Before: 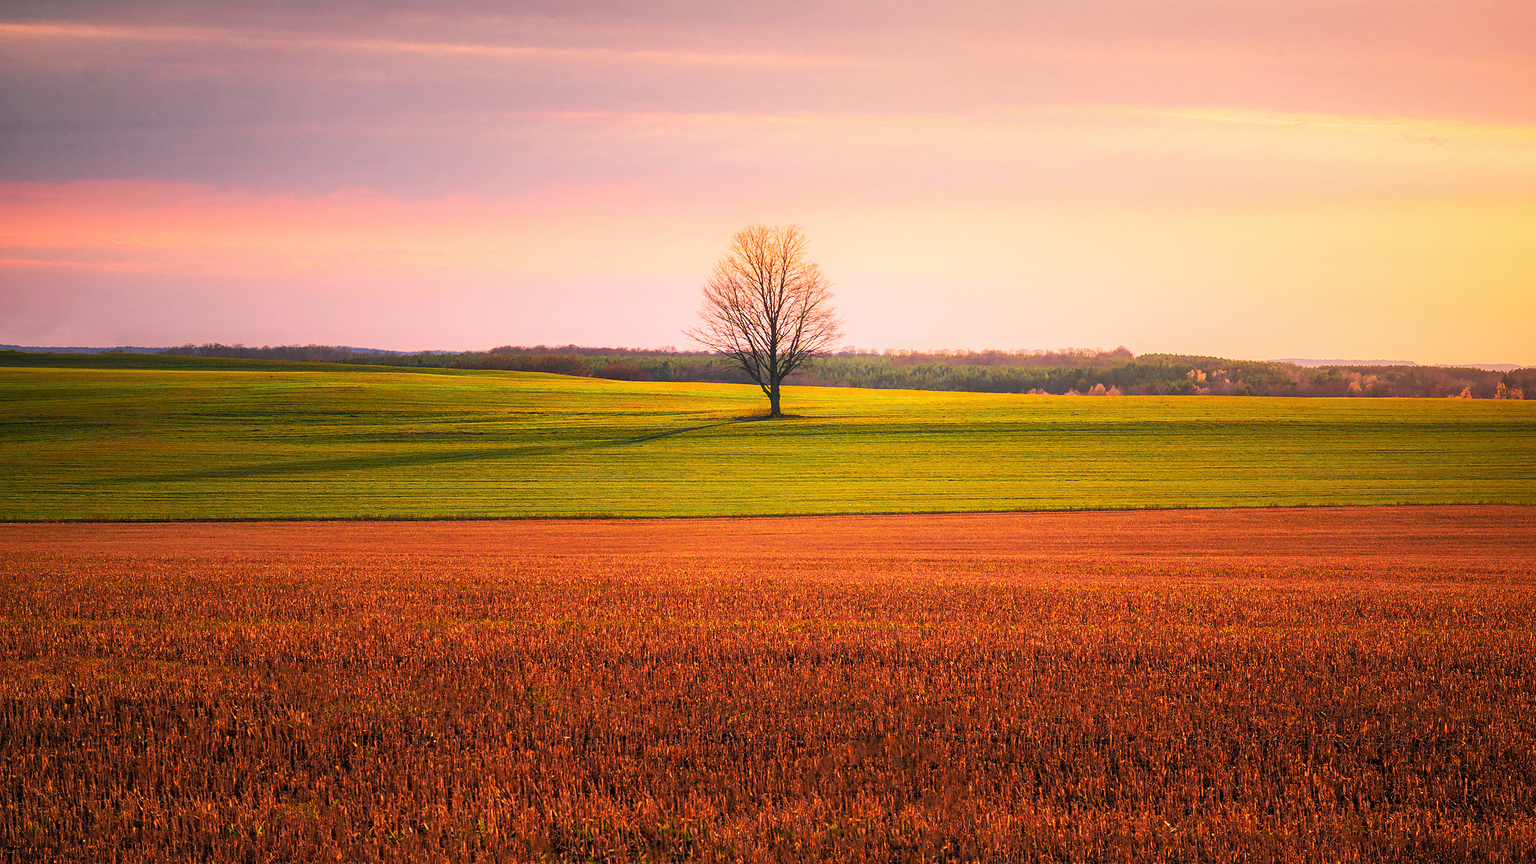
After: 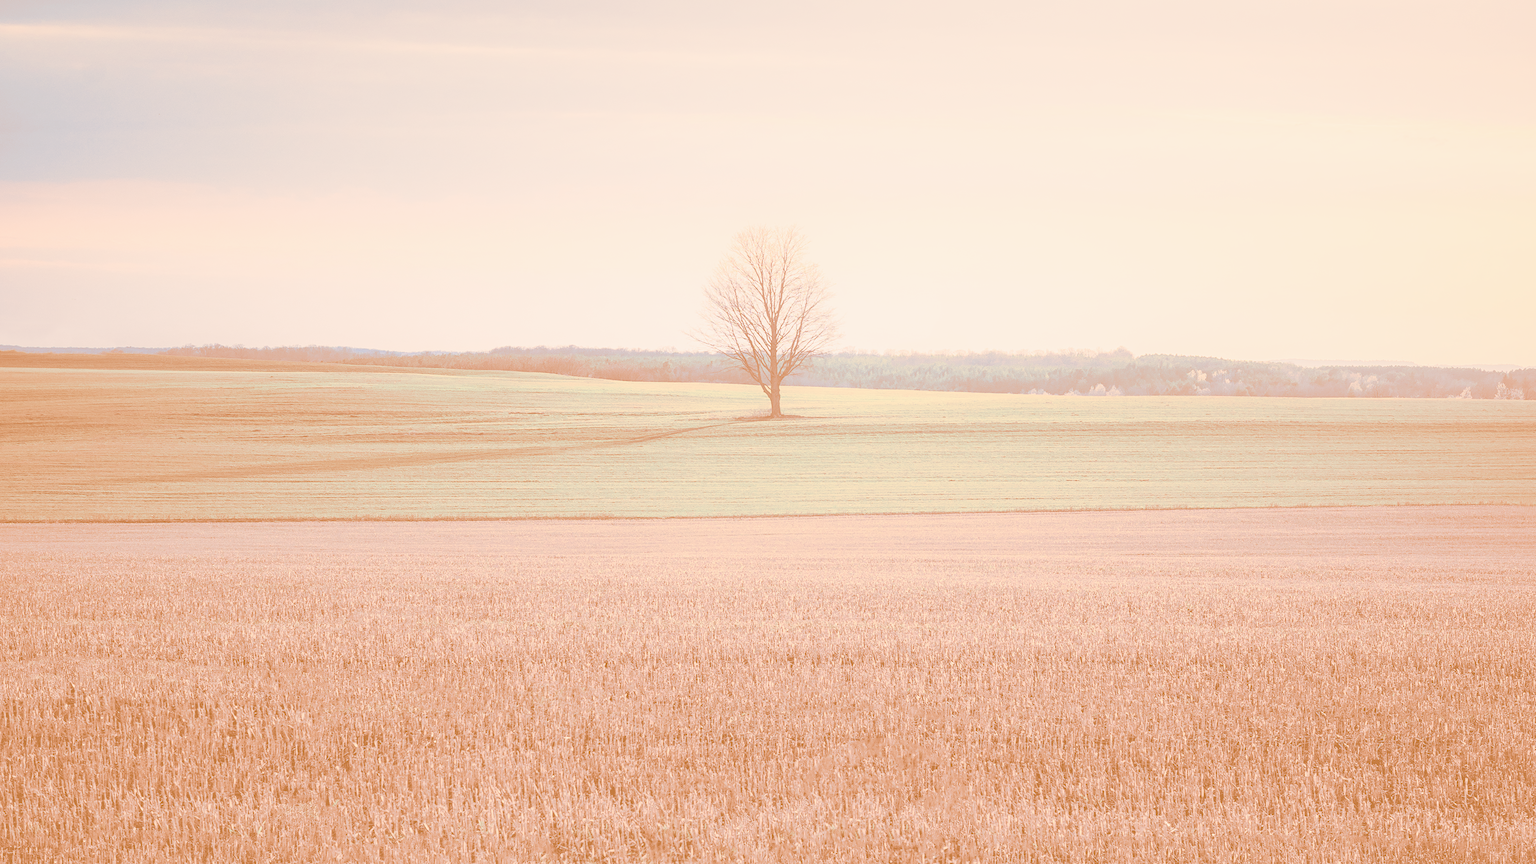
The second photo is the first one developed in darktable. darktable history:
tone curve: curves: ch0 [(0, 0) (0.004, 0.001) (0.133, 0.112) (0.325, 0.362) (0.832, 0.893) (1, 1)], color space Lab, linked channels, preserve colors none
contrast brightness saturation: contrast -0.32, brightness 0.75, saturation -0.78
split-toning: shadows › hue 26°, shadows › saturation 0.92, highlights › hue 40°, highlights › saturation 0.92, balance -63, compress 0%
